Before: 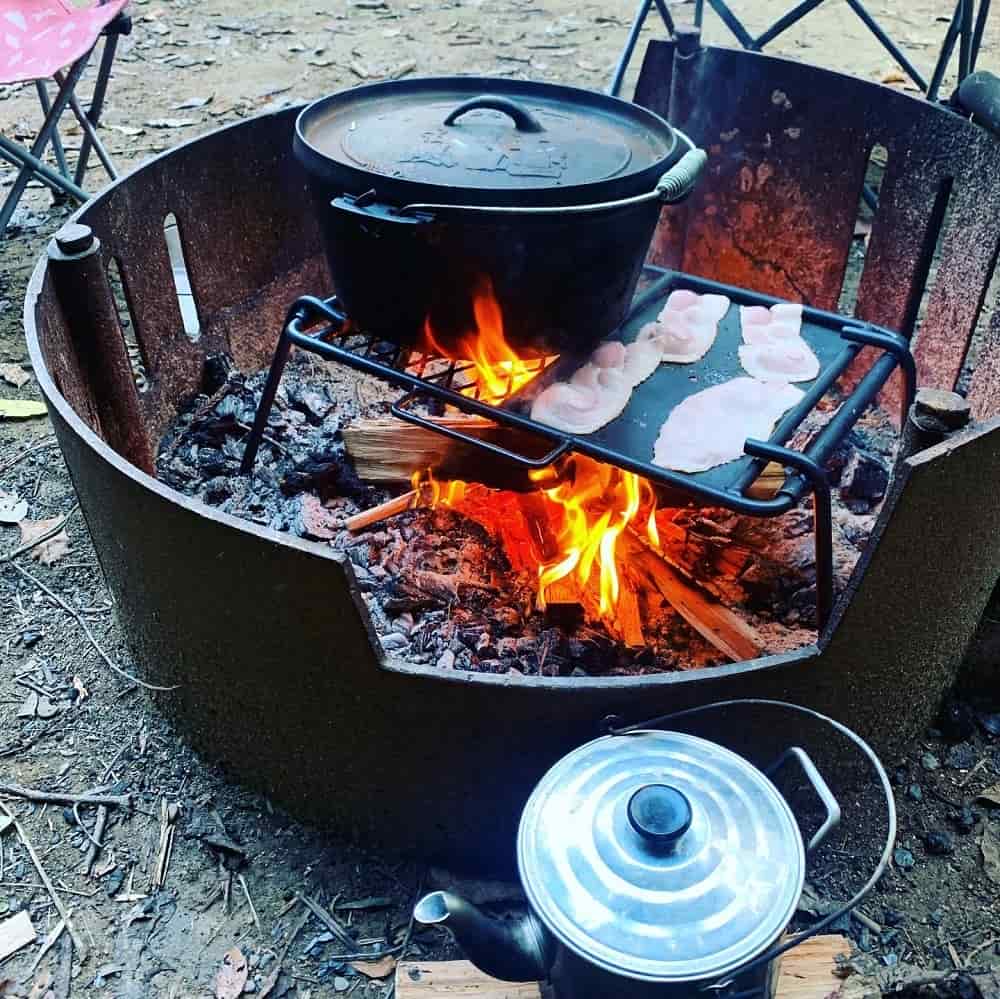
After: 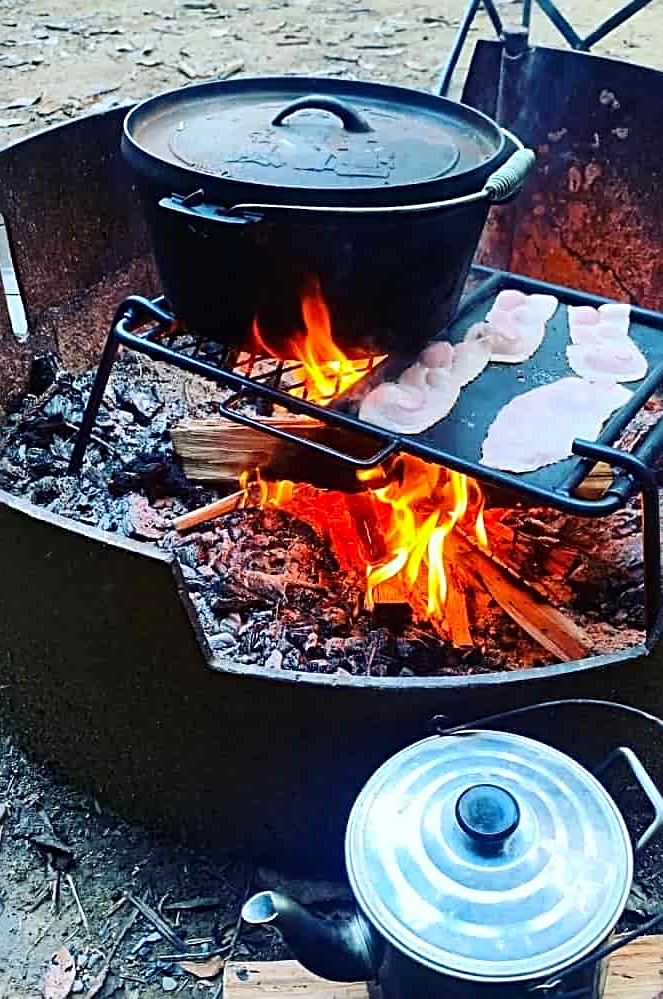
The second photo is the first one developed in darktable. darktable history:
crop: left 17.224%, right 16.449%
sharpen: radius 3.099
contrast brightness saturation: contrast 0.104, brightness 0.026, saturation 0.09
